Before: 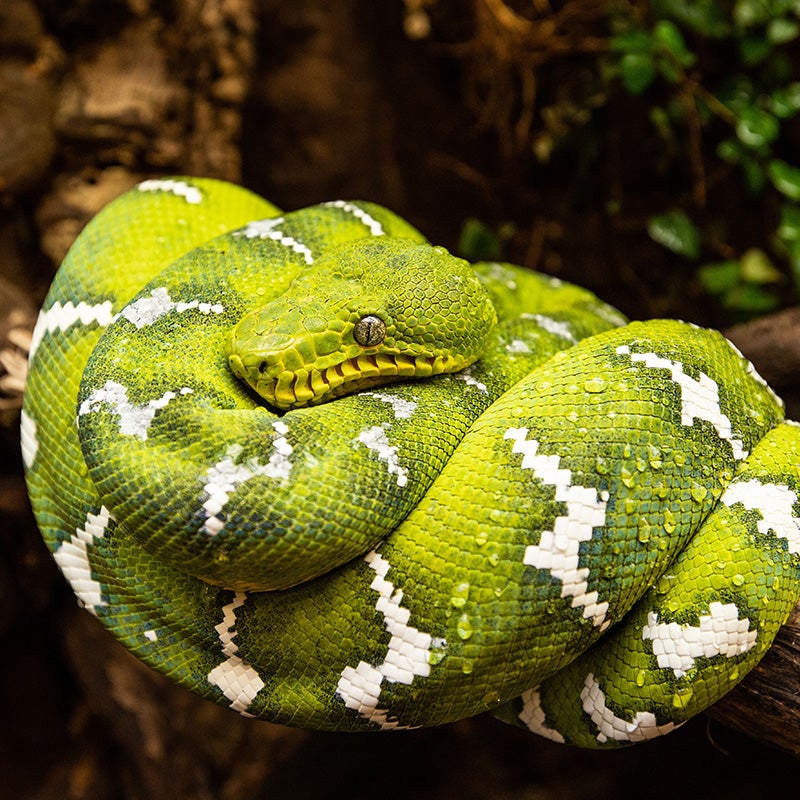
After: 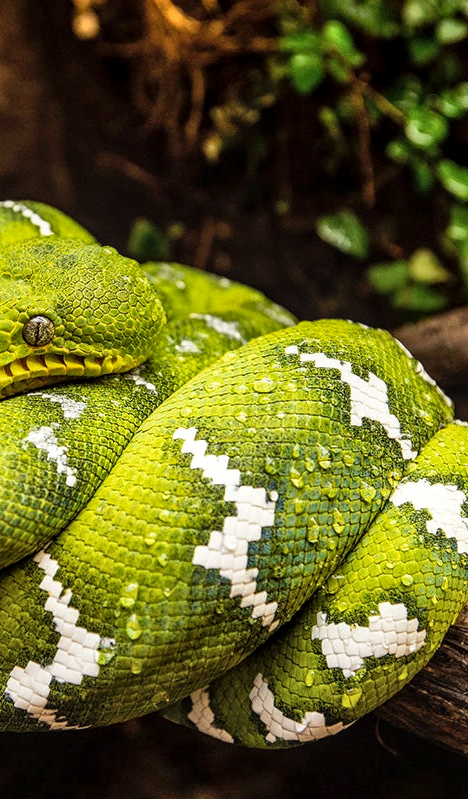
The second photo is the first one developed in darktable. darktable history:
shadows and highlights: low approximation 0.01, soften with gaussian
local contrast: on, module defaults
crop: left 41.402%
